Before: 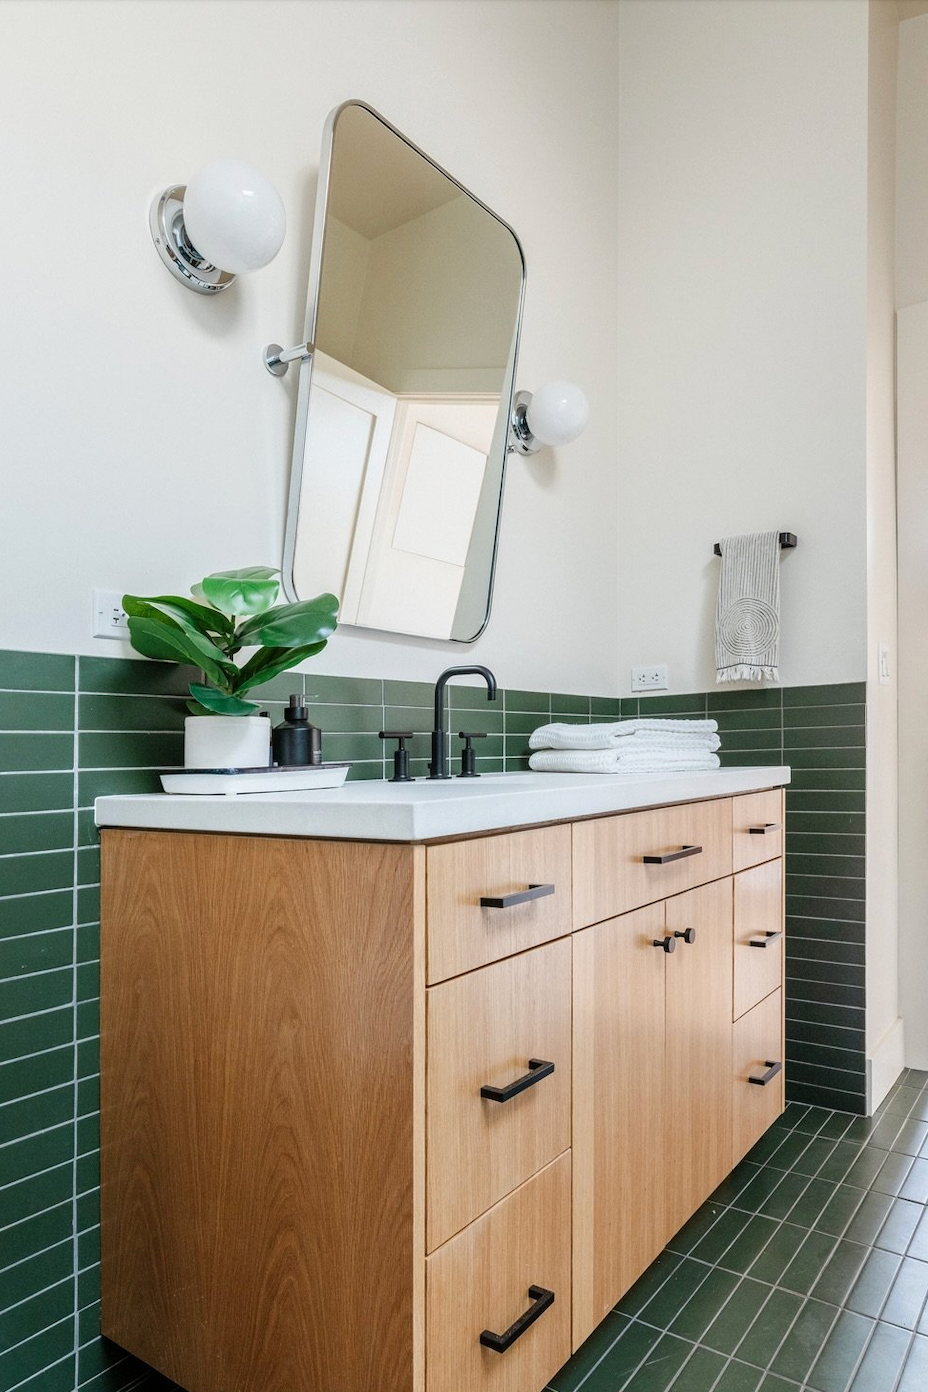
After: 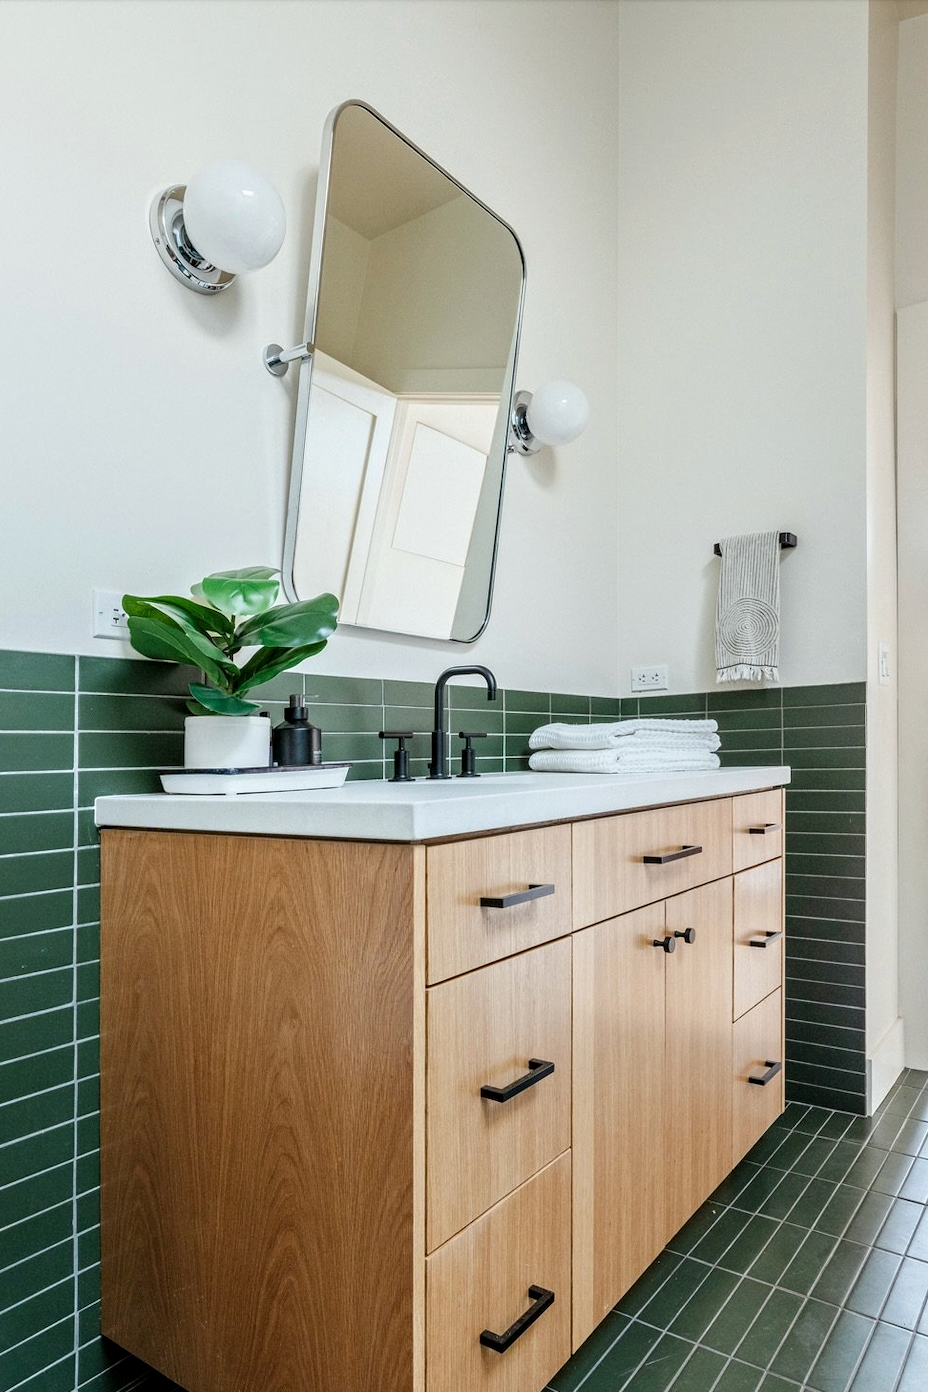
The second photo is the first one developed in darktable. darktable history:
white balance: red 0.978, blue 0.999
contrast equalizer: y [[0.5, 0.501, 0.532, 0.538, 0.54, 0.541], [0.5 ×6], [0.5 ×6], [0 ×6], [0 ×6]]
